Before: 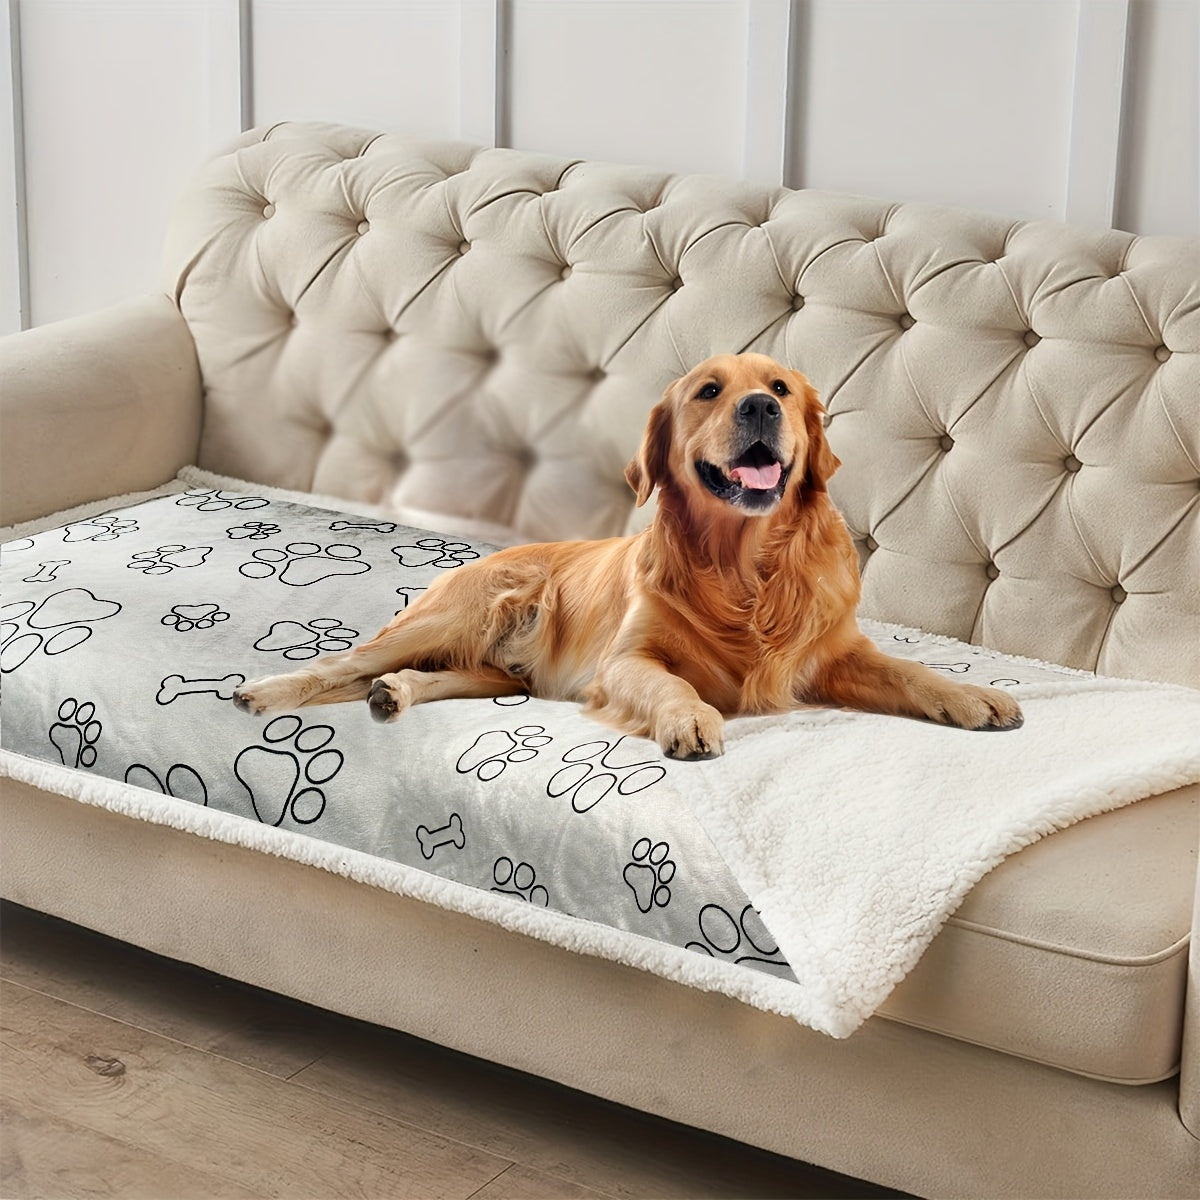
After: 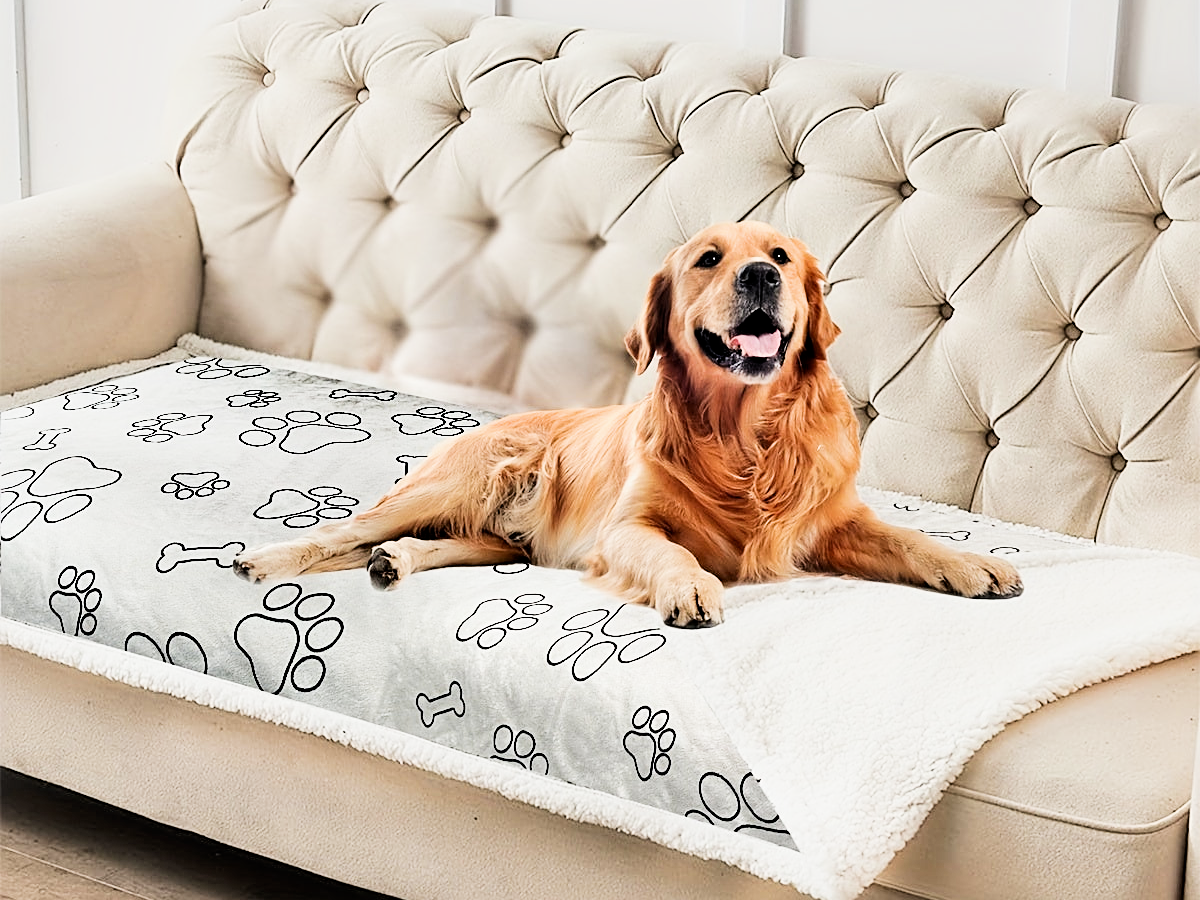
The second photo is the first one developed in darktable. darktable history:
sharpen: on, module defaults
exposure: exposure 0.781 EV, compensate highlight preservation false
contrast brightness saturation: contrast 0.033, brightness -0.042
crop: top 11.063%, bottom 13.905%
filmic rgb: black relative exposure -5.01 EV, white relative exposure 3.96 EV, threshold 5.95 EV, hardness 2.88, contrast 1.39, highlights saturation mix -29.67%, enable highlight reconstruction true
